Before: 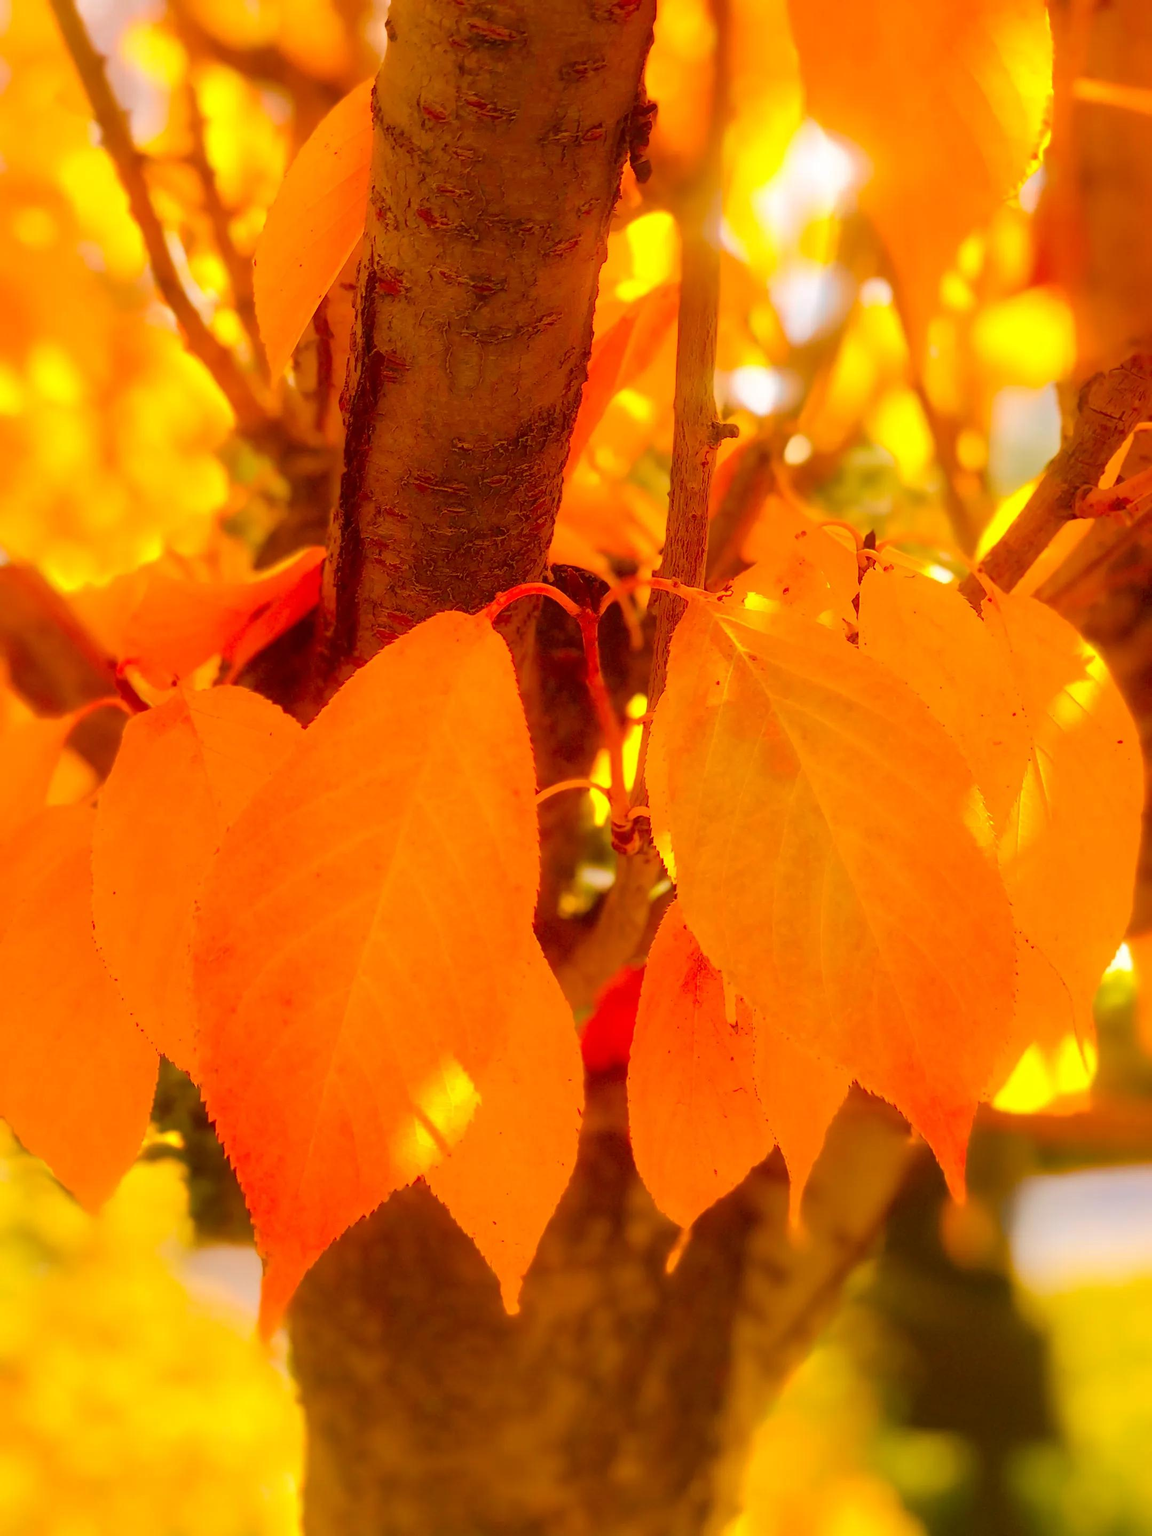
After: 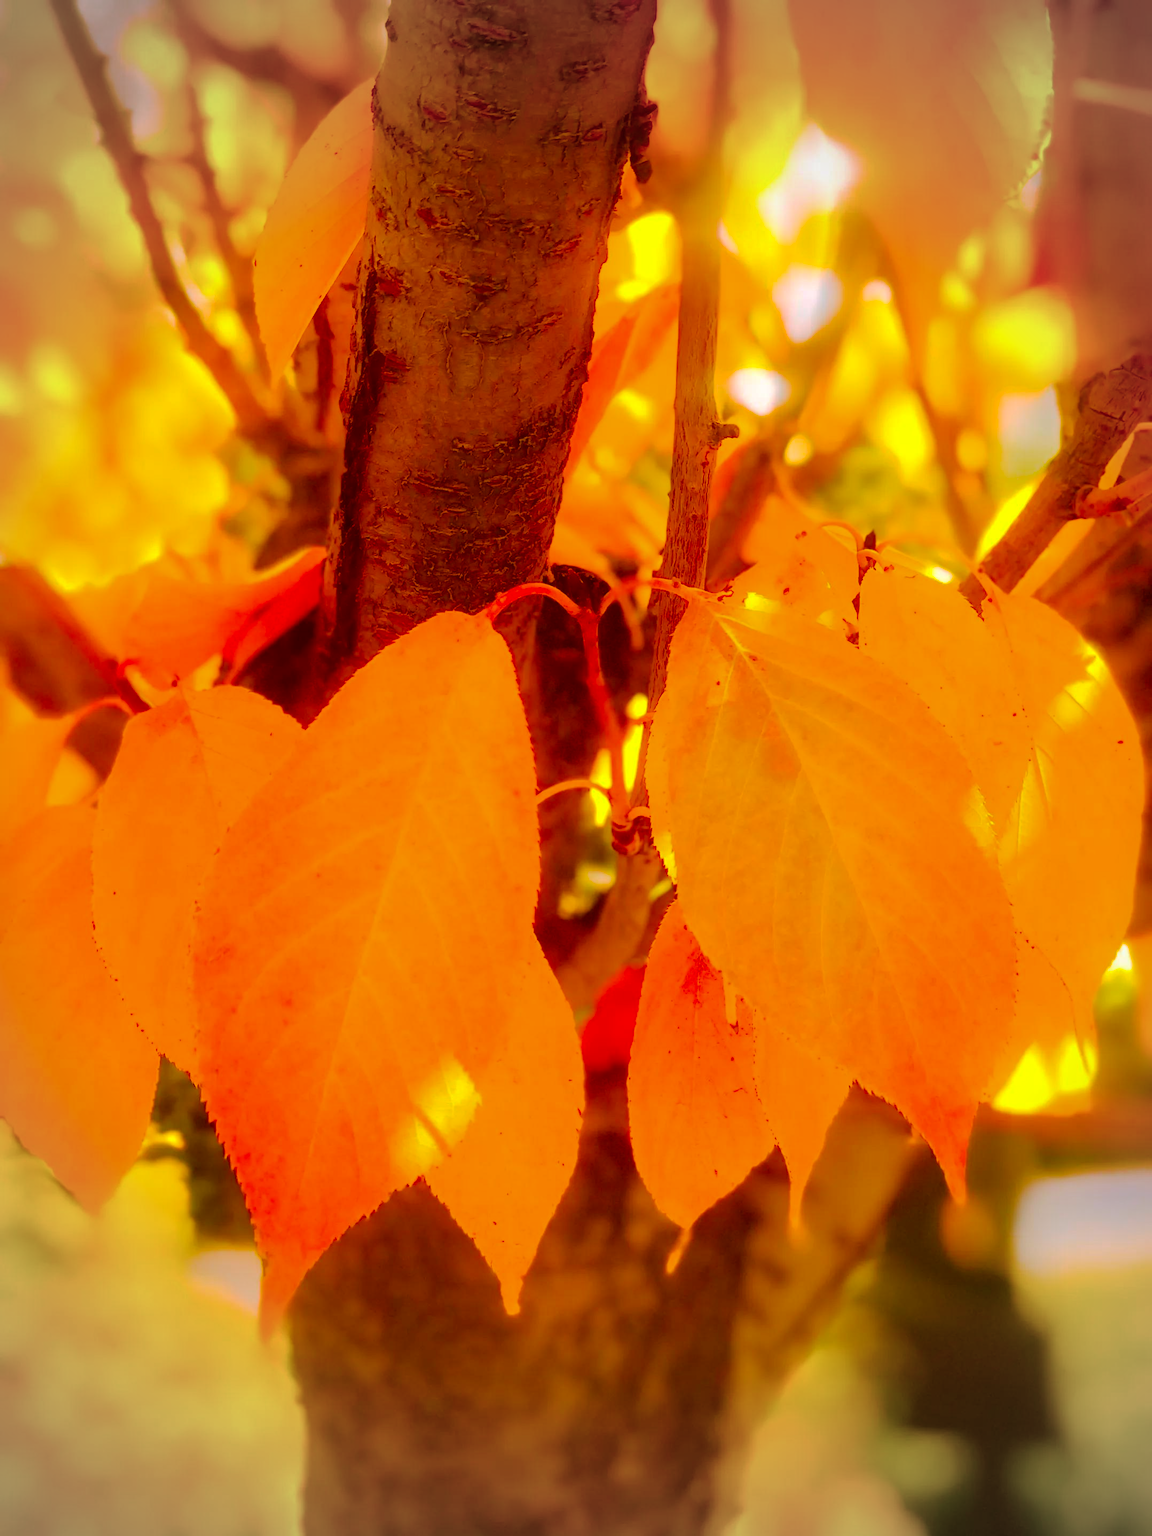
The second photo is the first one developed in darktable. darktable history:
vignetting: fall-off start 71.47%
color balance rgb: linear chroma grading › global chroma 49.706%, perceptual saturation grading › global saturation 27.469%, perceptual saturation grading › highlights -28.593%, perceptual saturation grading › mid-tones 15.29%, perceptual saturation grading › shadows 34.387%
base curve: curves: ch0 [(0, 0) (0.235, 0.266) (0.503, 0.496) (0.786, 0.72) (1, 1)], preserve colors none
